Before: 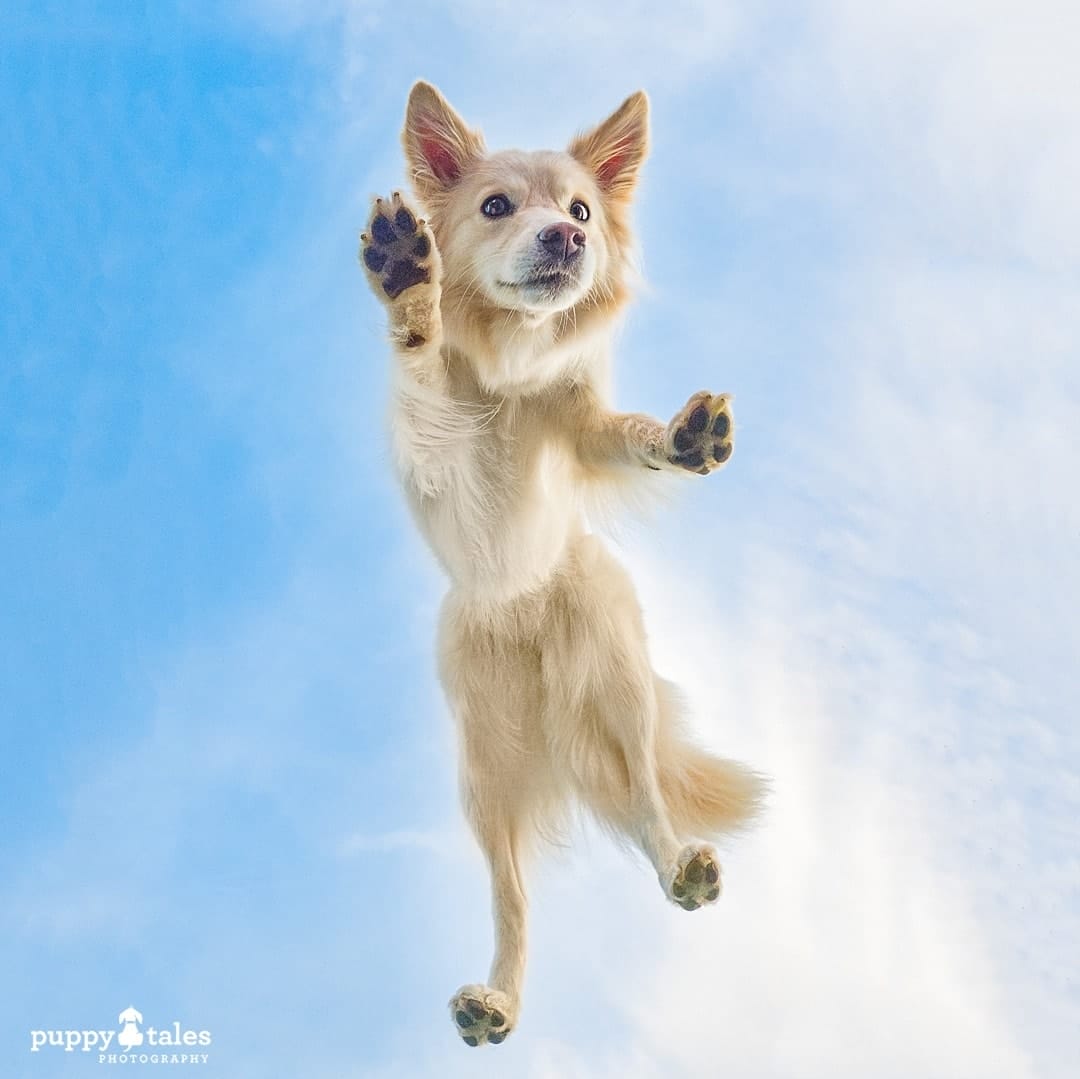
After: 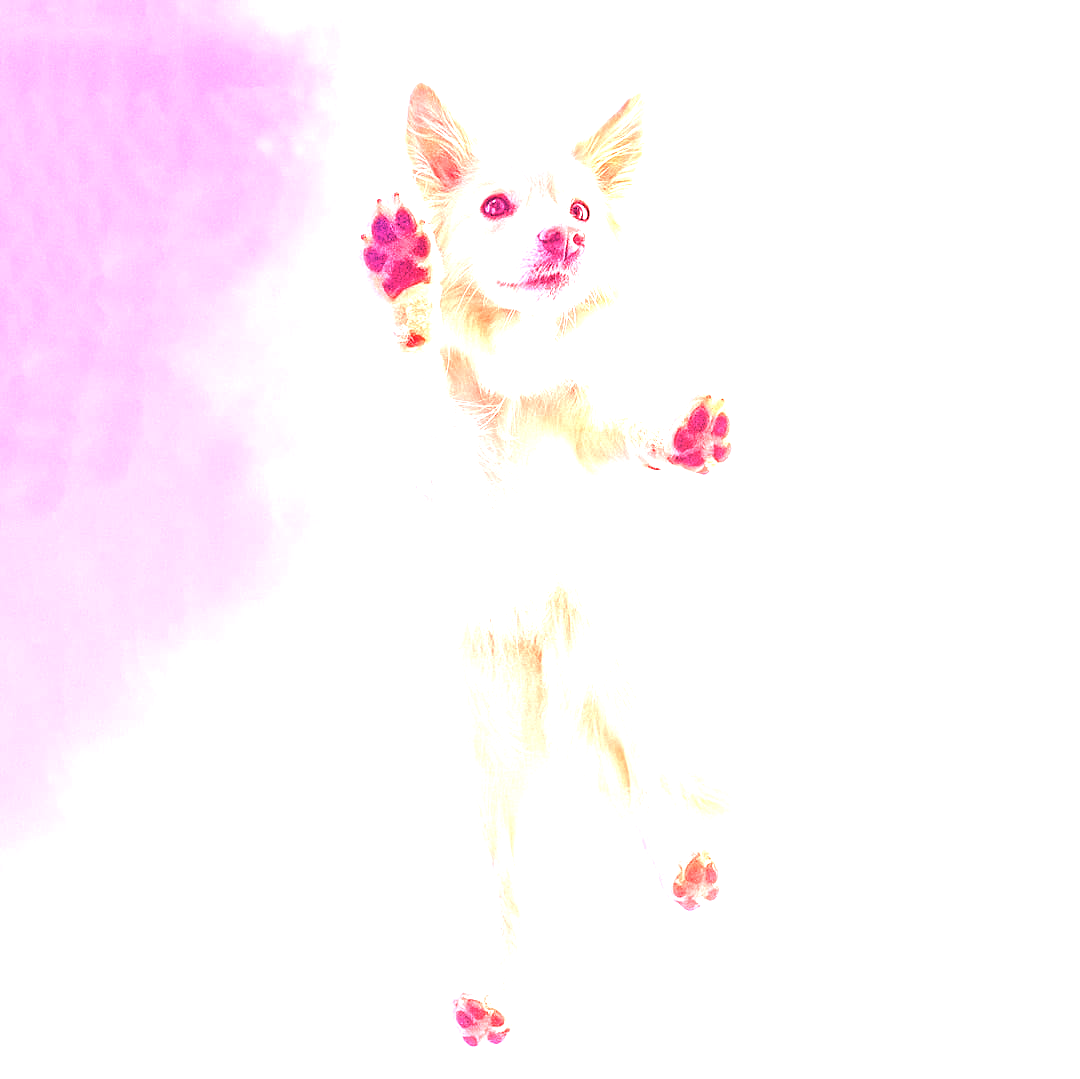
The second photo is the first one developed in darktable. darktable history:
white balance: red 4.26, blue 1.802
velvia: strength 75%
